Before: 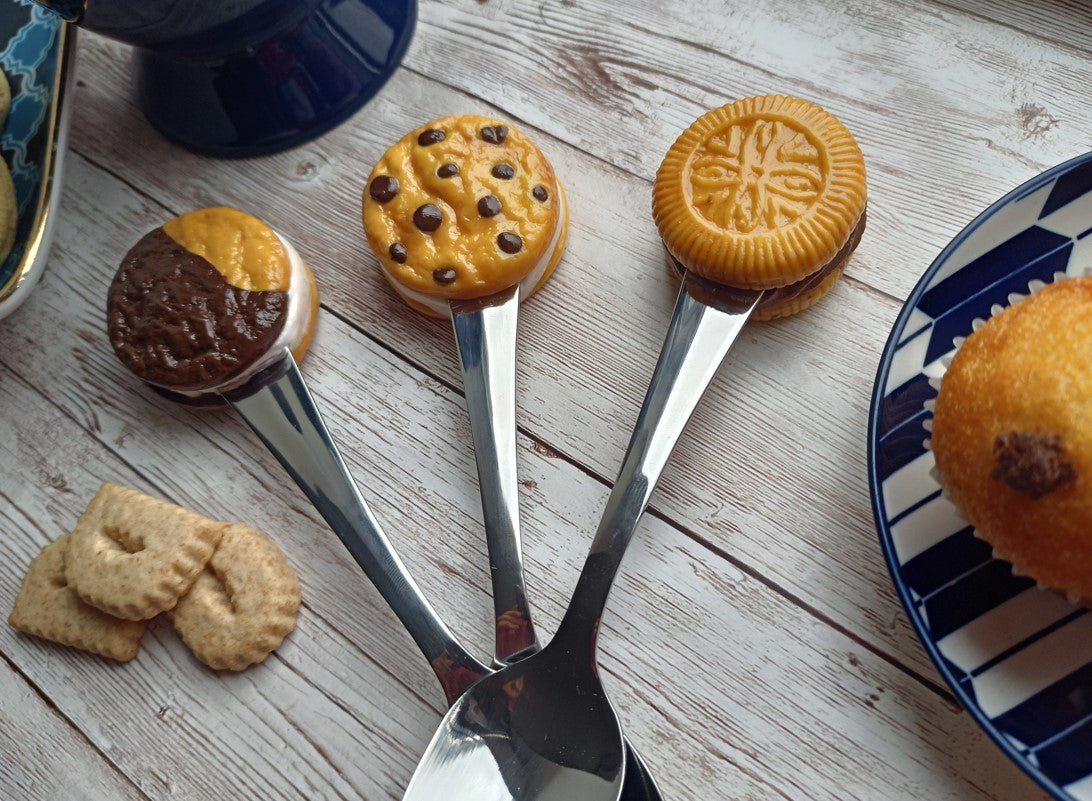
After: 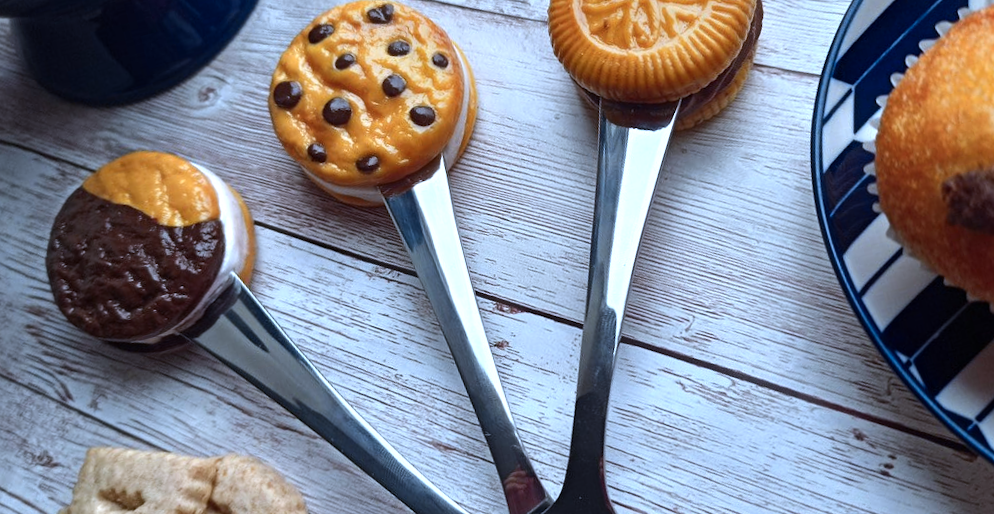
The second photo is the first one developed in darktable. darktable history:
tone equalizer: -8 EV -0.417 EV, -7 EV -0.389 EV, -6 EV -0.333 EV, -5 EV -0.222 EV, -3 EV 0.222 EV, -2 EV 0.333 EV, -1 EV 0.389 EV, +0 EV 0.417 EV, edges refinement/feathering 500, mask exposure compensation -1.57 EV, preserve details no
color calibration: illuminant as shot in camera, x 0.358, y 0.373, temperature 4628.91 K
white balance: red 0.926, green 1.003, blue 1.133
crop and rotate: angle -0.5°
rotate and perspective: rotation -14.8°, crop left 0.1, crop right 0.903, crop top 0.25, crop bottom 0.748
color zones: curves: ch1 [(0.239, 0.552) (0.75, 0.5)]; ch2 [(0.25, 0.462) (0.749, 0.457)], mix 25.94%
